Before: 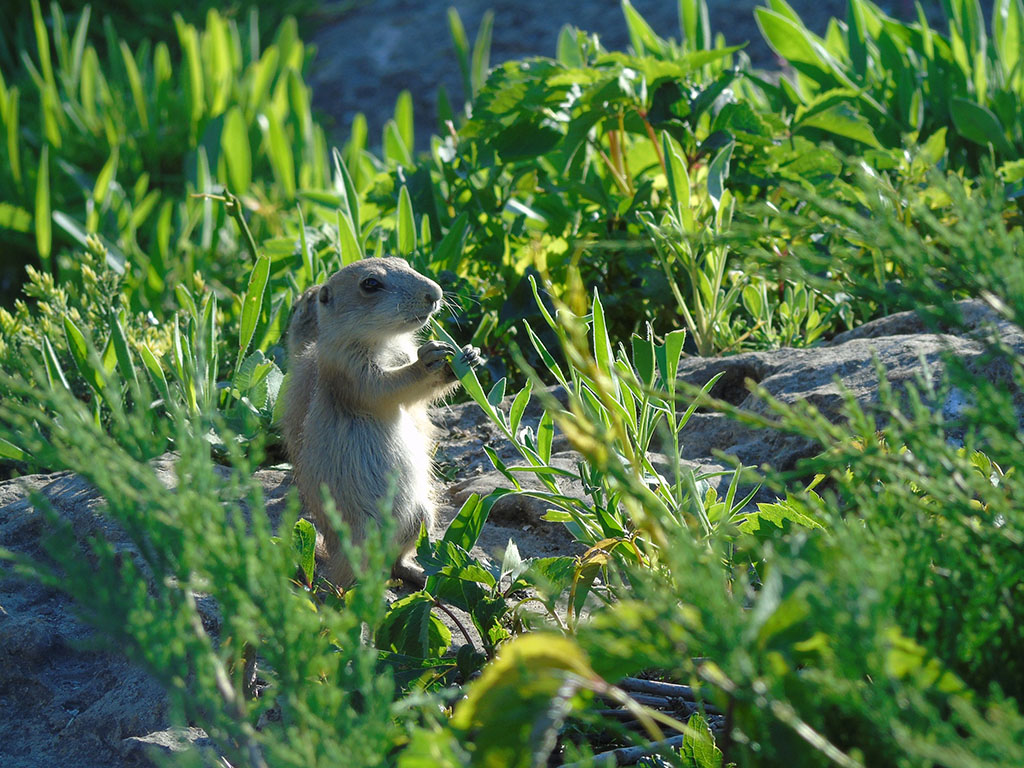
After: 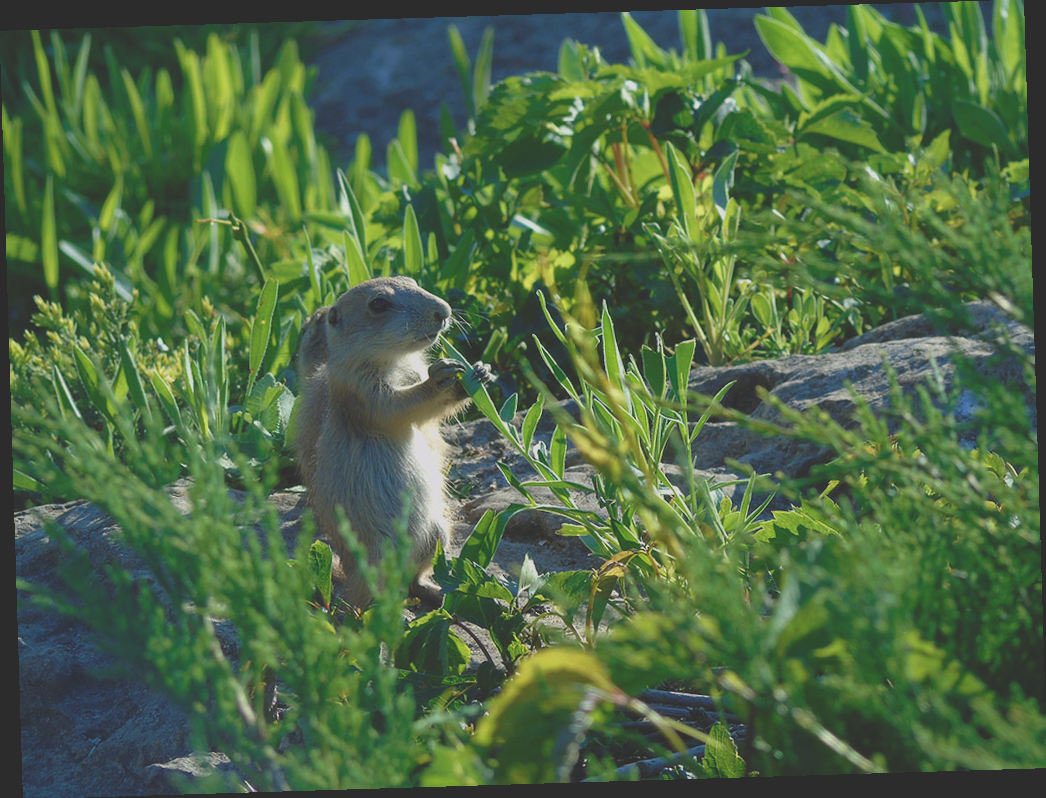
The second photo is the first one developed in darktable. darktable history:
velvia: strength 27%
rotate and perspective: rotation -1.75°, automatic cropping off
exposure: black level correction -0.036, exposure -0.497 EV, compensate highlight preservation false
